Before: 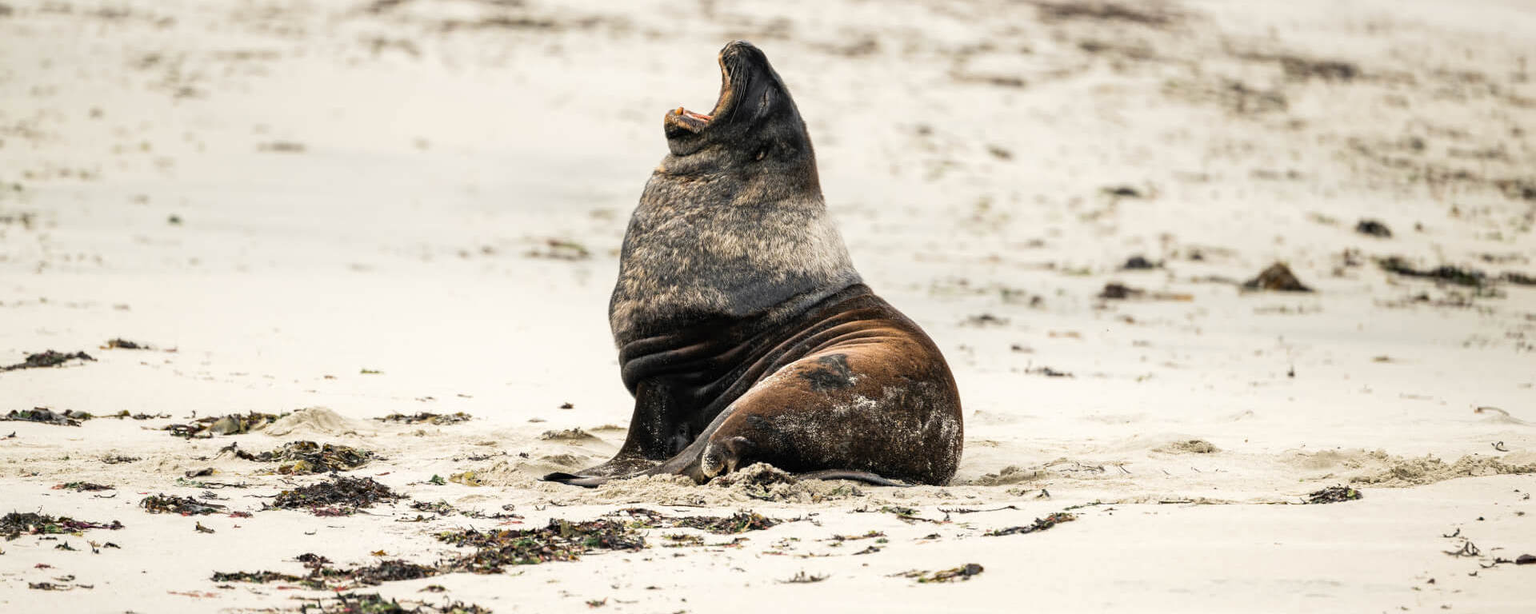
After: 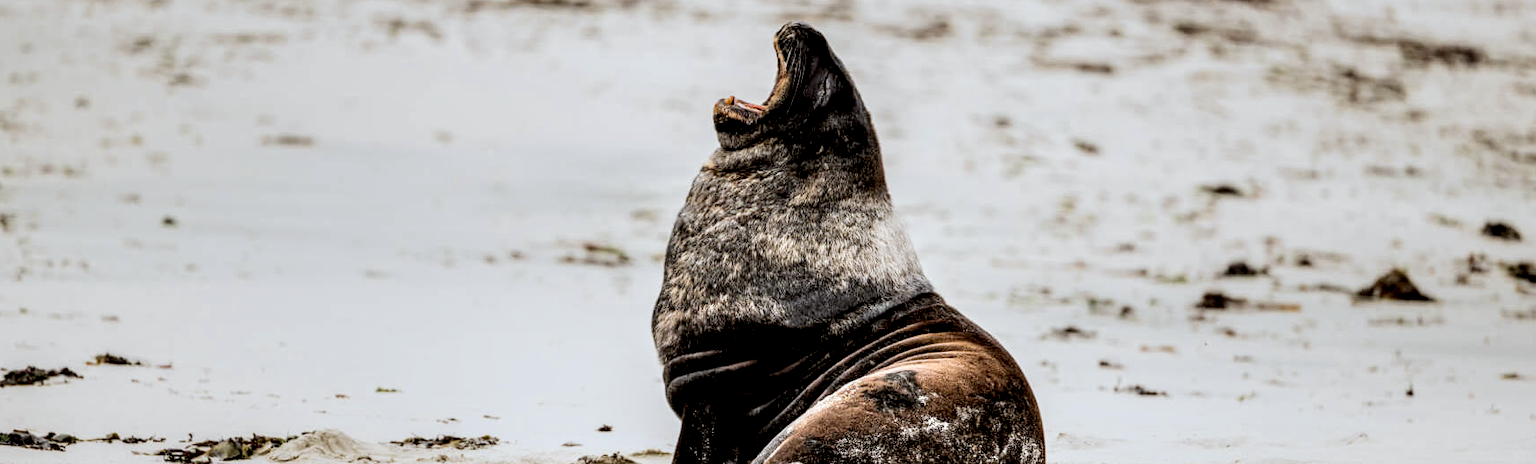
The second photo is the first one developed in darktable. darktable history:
shadows and highlights: shadows 12, white point adjustment 1.2, highlights -0.36, soften with gaussian
color correction: highlights a* -3.28, highlights b* -6.24, shadows a* 3.1, shadows b* 5.19
crop: left 1.509%, top 3.452%, right 7.696%, bottom 28.452%
white balance: red 1.009, blue 1.027
filmic rgb: black relative exposure -7.65 EV, white relative exposure 4.56 EV, hardness 3.61, color science v6 (2022)
local contrast: highlights 80%, shadows 57%, detail 175%, midtone range 0.602
tone equalizer: on, module defaults
